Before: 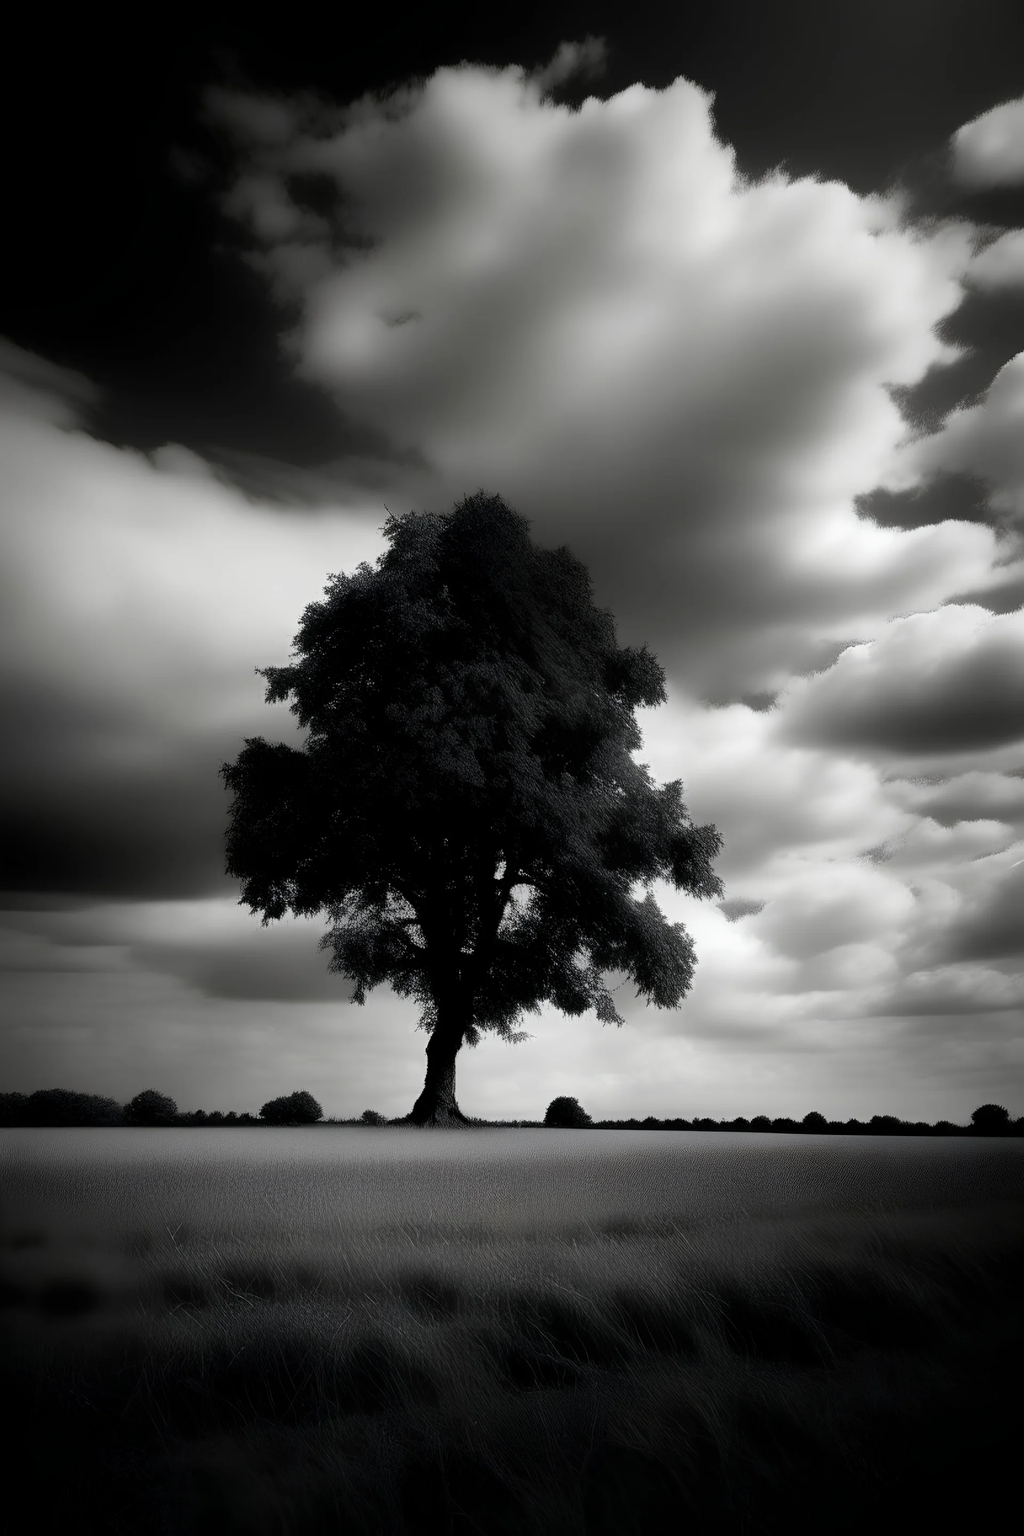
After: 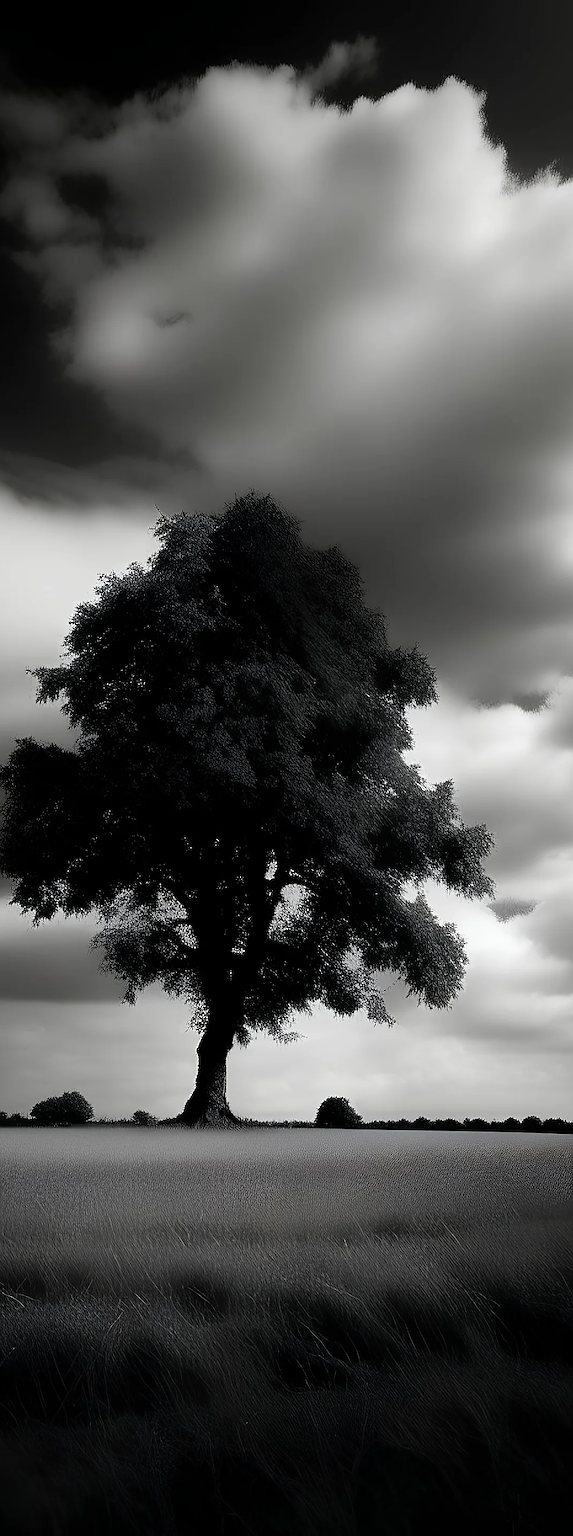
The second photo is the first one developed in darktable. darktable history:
sharpen: radius 1.425, amount 1.26, threshold 0.781
crop and rotate: left 22.435%, right 21.485%
